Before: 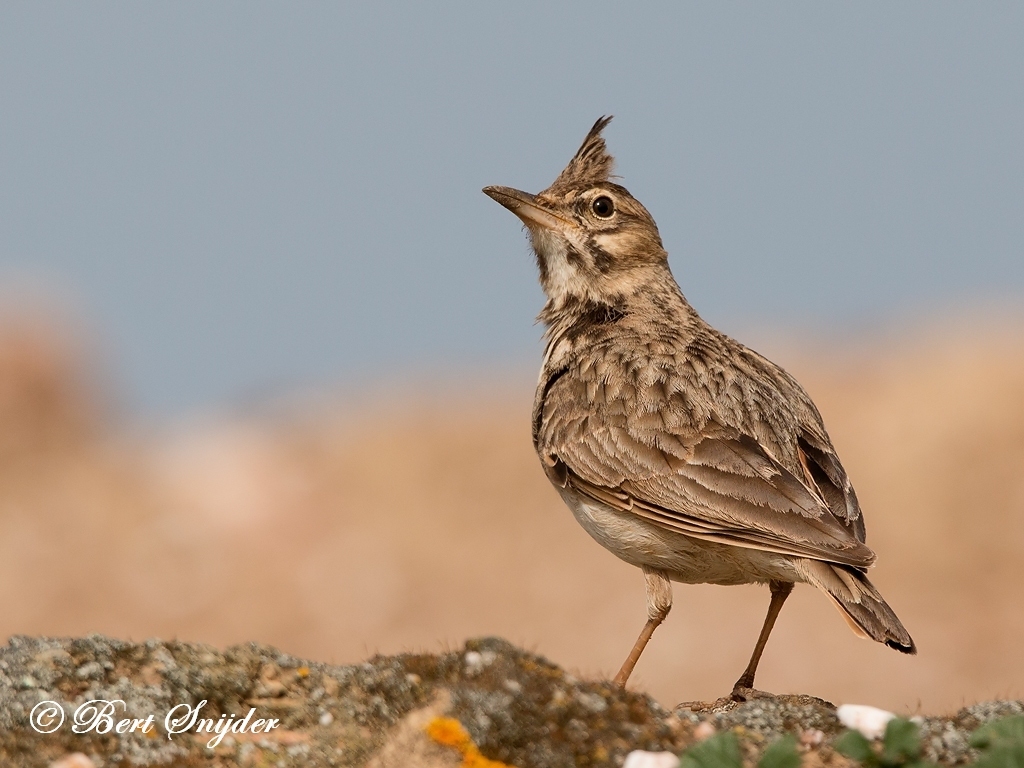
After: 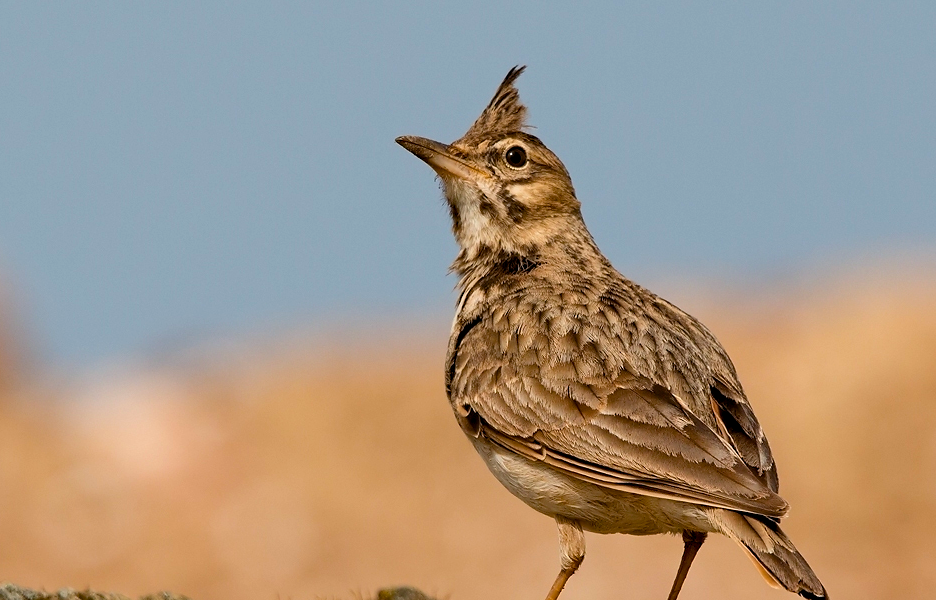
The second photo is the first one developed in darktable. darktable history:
color balance rgb: global offset › luminance -0.506%, perceptual saturation grading › global saturation 19.385%, global vibrance 11.412%, contrast 4.815%
haze removal: compatibility mode true, adaptive false
crop: left 8.558%, top 6.53%, bottom 15.228%
